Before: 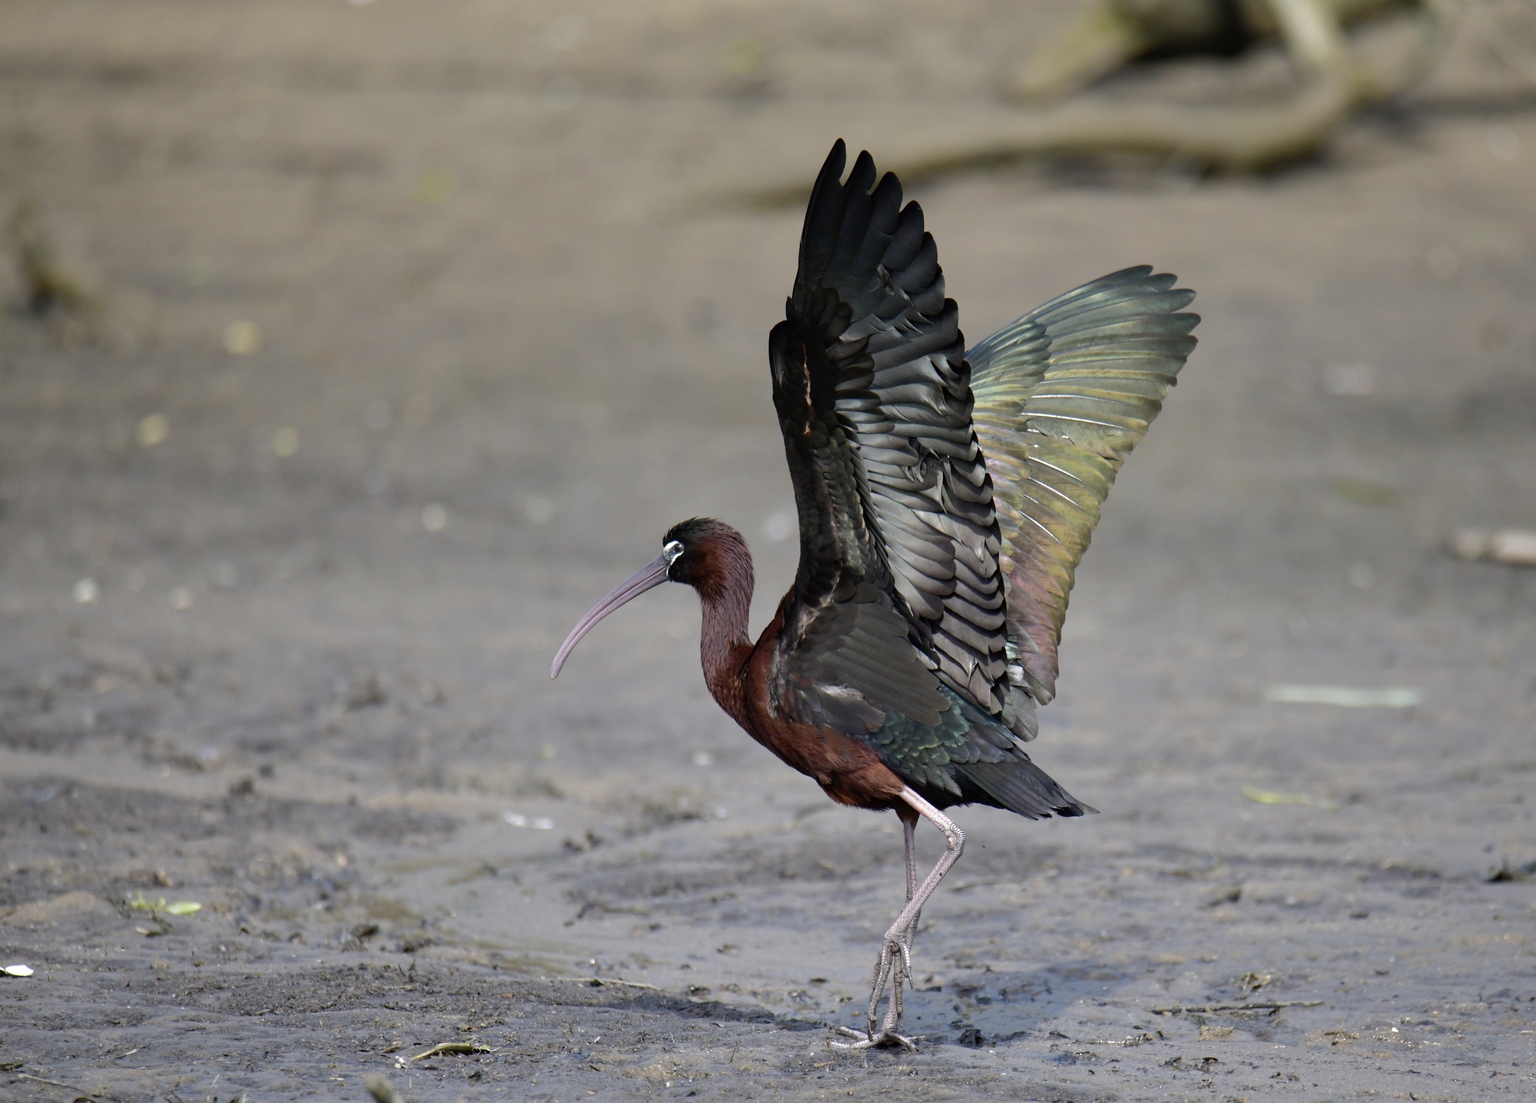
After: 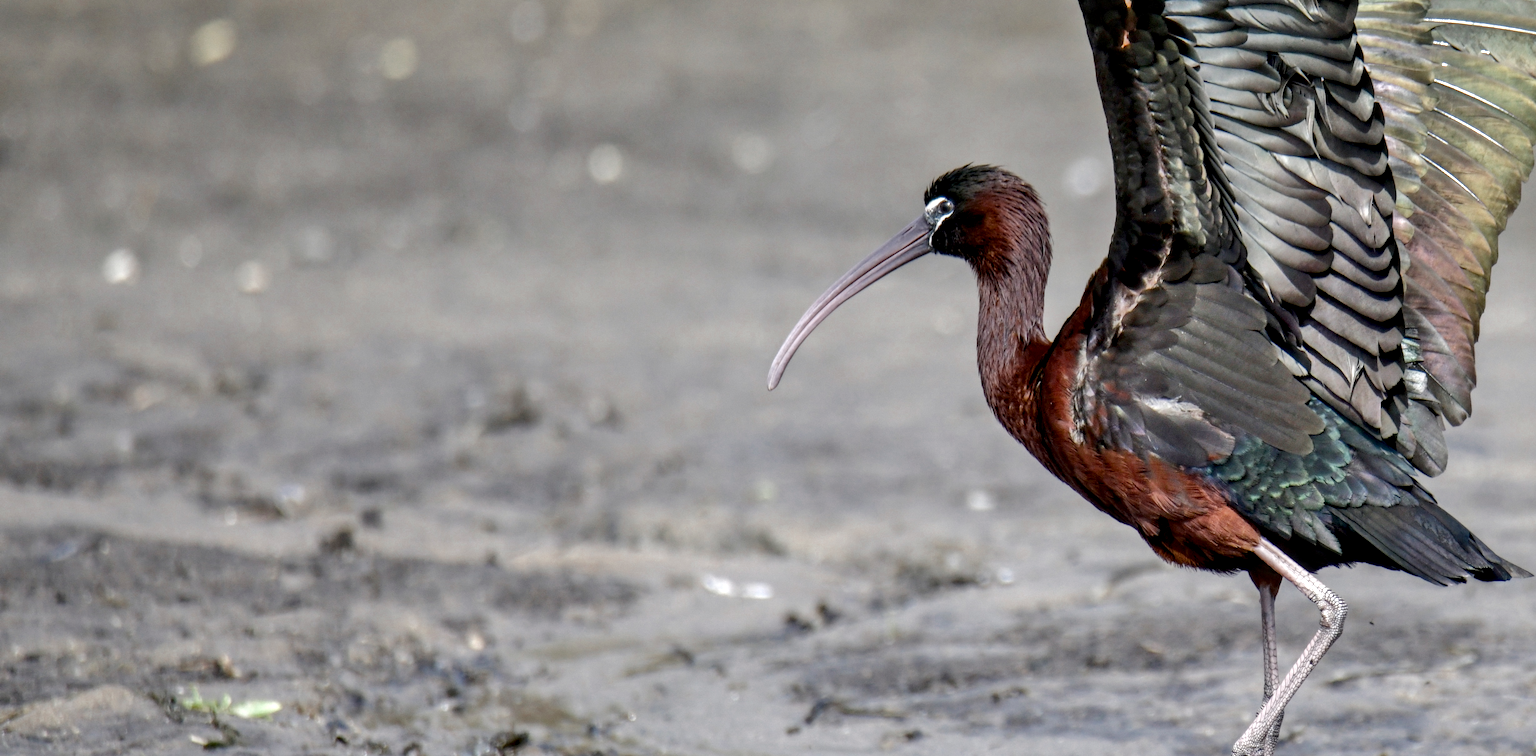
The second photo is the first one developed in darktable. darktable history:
color balance rgb: linear chroma grading › shadows -1.769%, linear chroma grading › highlights -14.485%, linear chroma grading › global chroma -9.96%, linear chroma grading › mid-tones -10.237%, perceptual saturation grading › global saturation 24.04%, perceptual saturation grading › highlights -23.813%, perceptual saturation grading › mid-tones 24.084%, perceptual saturation grading › shadows 38.952%, global vibrance 20%
shadows and highlights: radius 110.62, shadows 51.09, white point adjustment 9.08, highlights -5.2, soften with gaussian
local contrast: highlights 27%, detail 150%
crop: top 36.274%, right 28.257%, bottom 14.54%
color zones: curves: ch0 [(0, 0.5) (0.125, 0.4) (0.25, 0.5) (0.375, 0.4) (0.5, 0.4) (0.625, 0.35) (0.75, 0.35) (0.875, 0.5)]; ch1 [(0, 0.35) (0.125, 0.45) (0.25, 0.35) (0.375, 0.35) (0.5, 0.35) (0.625, 0.35) (0.75, 0.45) (0.875, 0.35)]; ch2 [(0, 0.6) (0.125, 0.5) (0.25, 0.5) (0.375, 0.6) (0.5, 0.6) (0.625, 0.5) (0.75, 0.5) (0.875, 0.5)]
